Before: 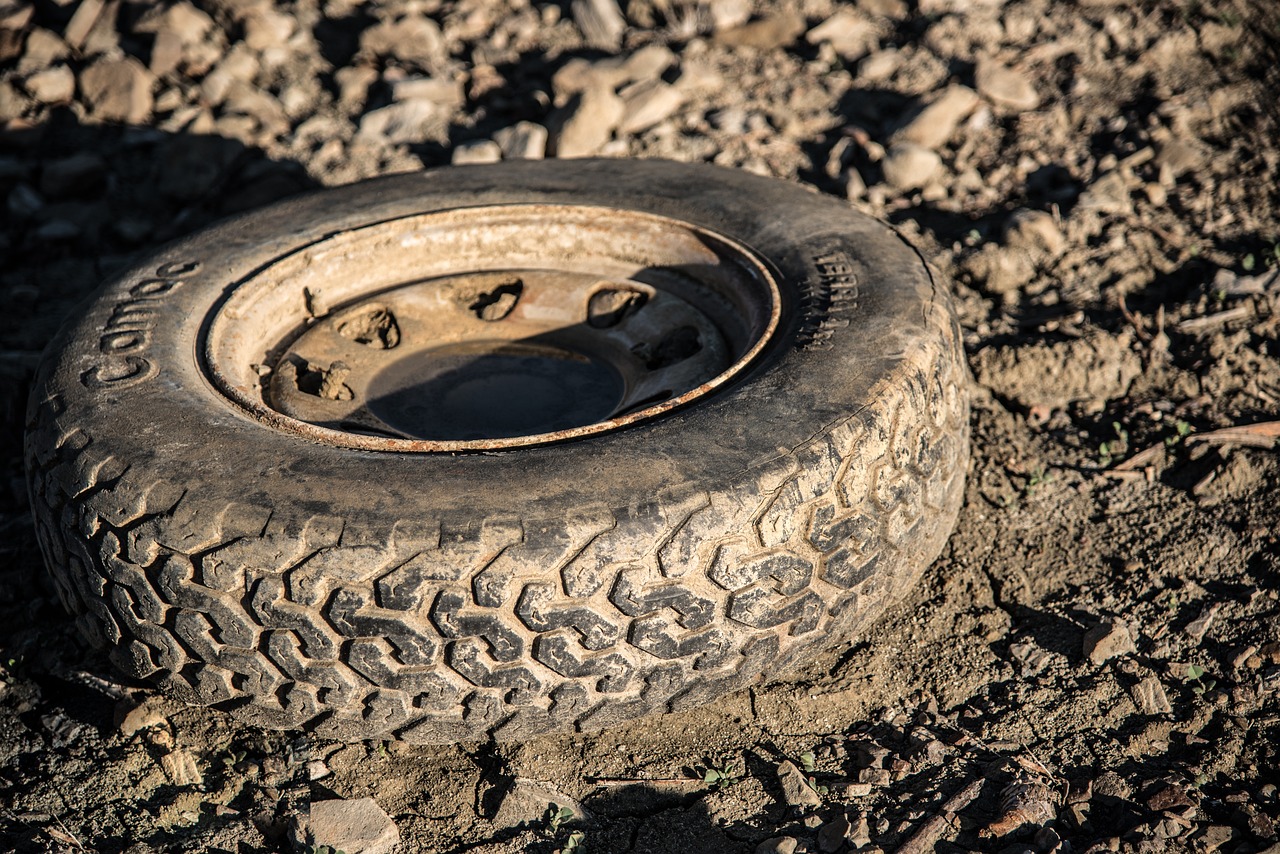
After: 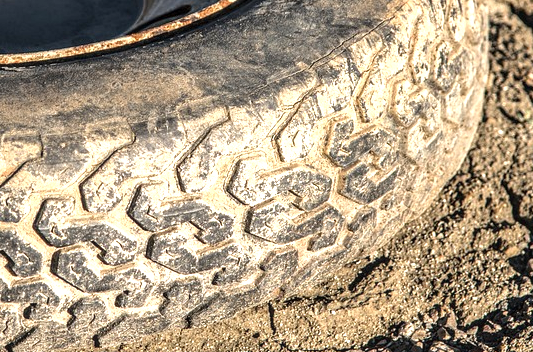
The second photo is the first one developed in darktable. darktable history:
color zones: curves: ch0 [(0, 0.425) (0.143, 0.422) (0.286, 0.42) (0.429, 0.419) (0.571, 0.419) (0.714, 0.42) (0.857, 0.422) (1, 0.425)]
crop: left 37.639%, top 45.158%, right 20.685%, bottom 13.623%
exposure: black level correction 0, exposure 1 EV, compensate highlight preservation false
local contrast: on, module defaults
